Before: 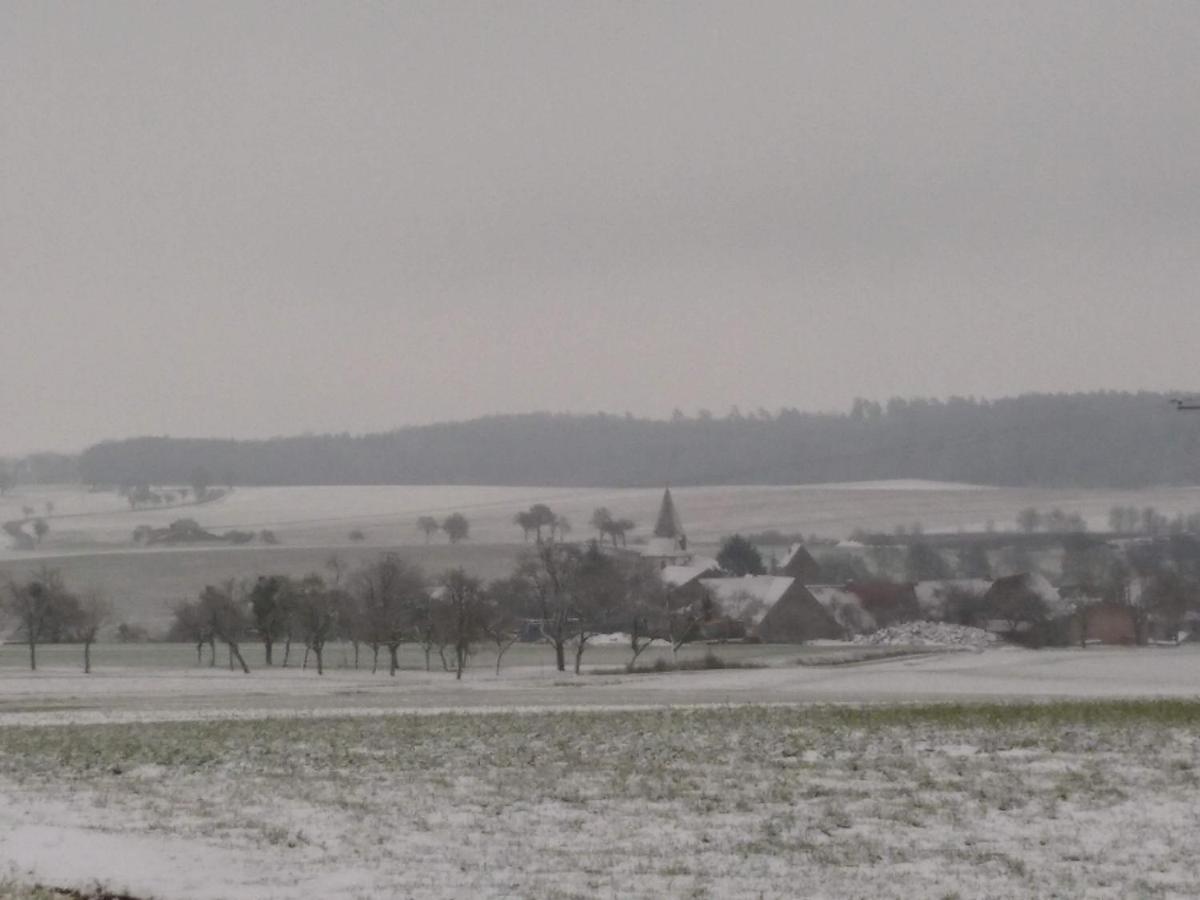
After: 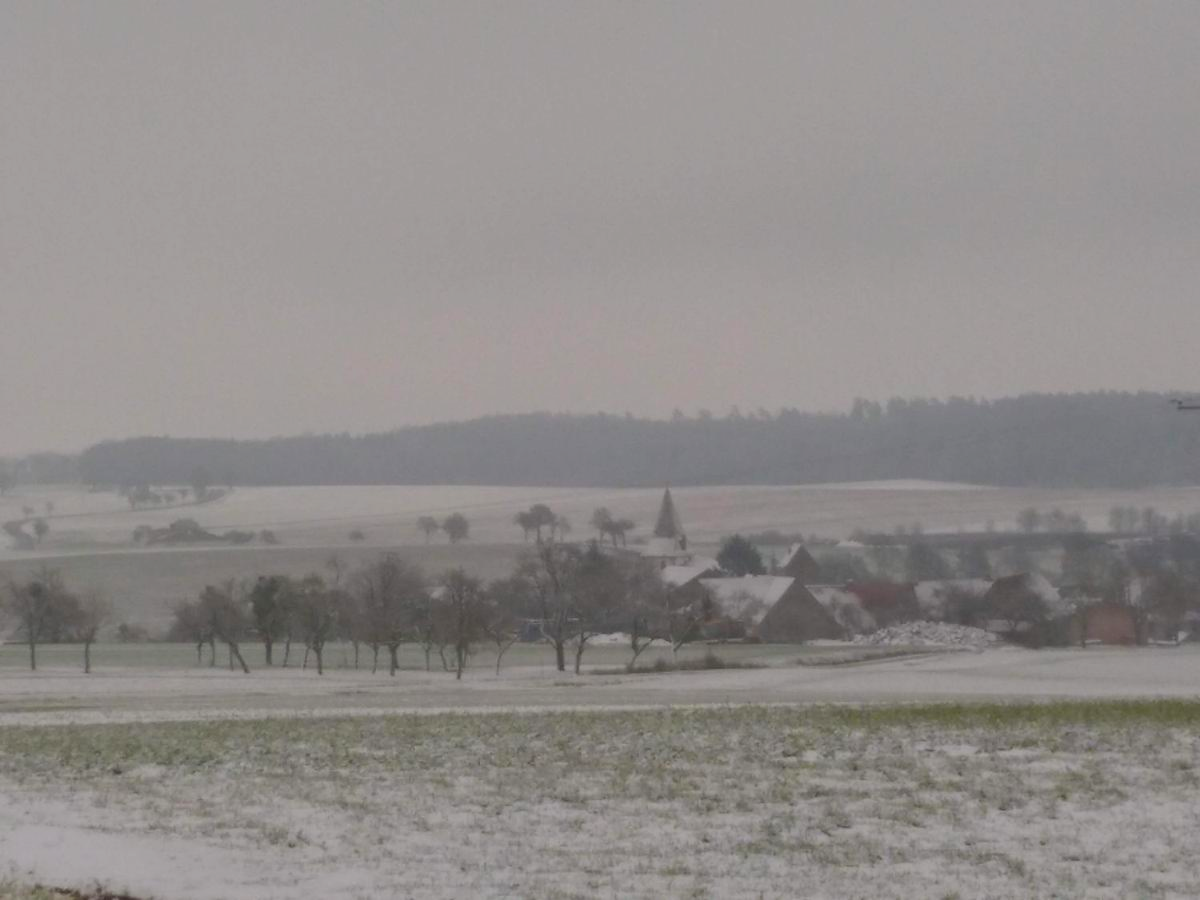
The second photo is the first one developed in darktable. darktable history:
contrast brightness saturation: contrast -0.189, saturation 0.187
shadows and highlights: shadows 24.89, highlights -24.05
